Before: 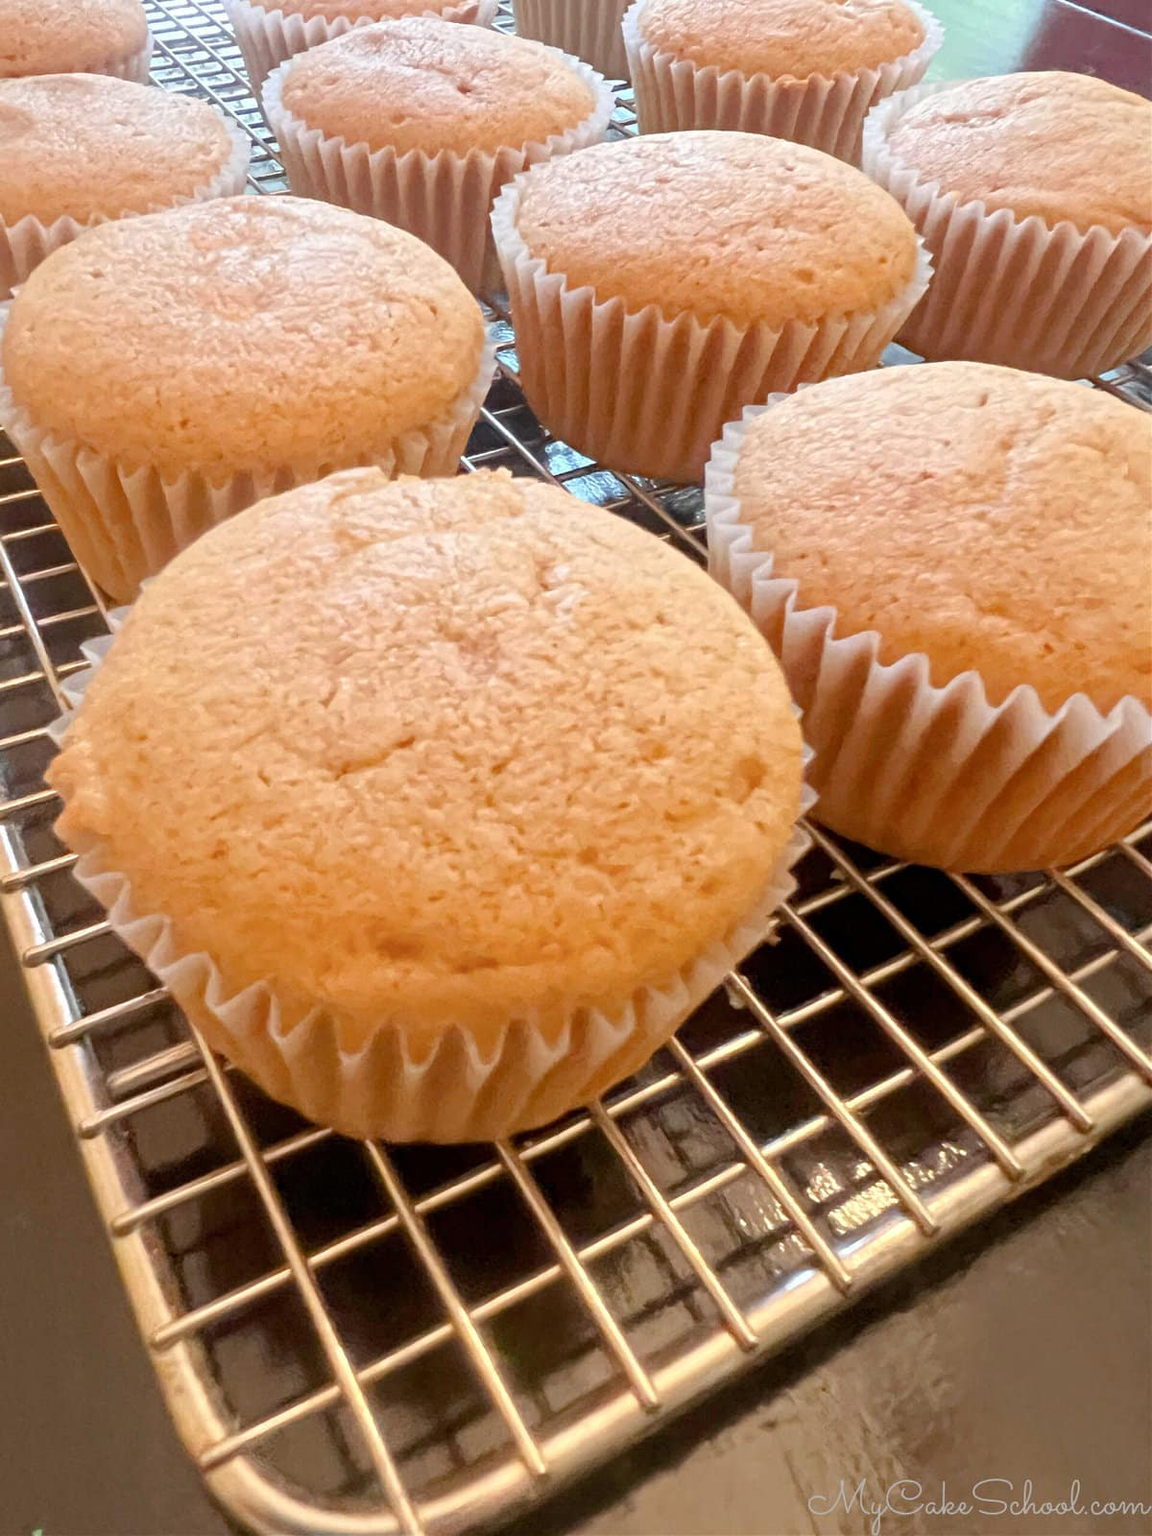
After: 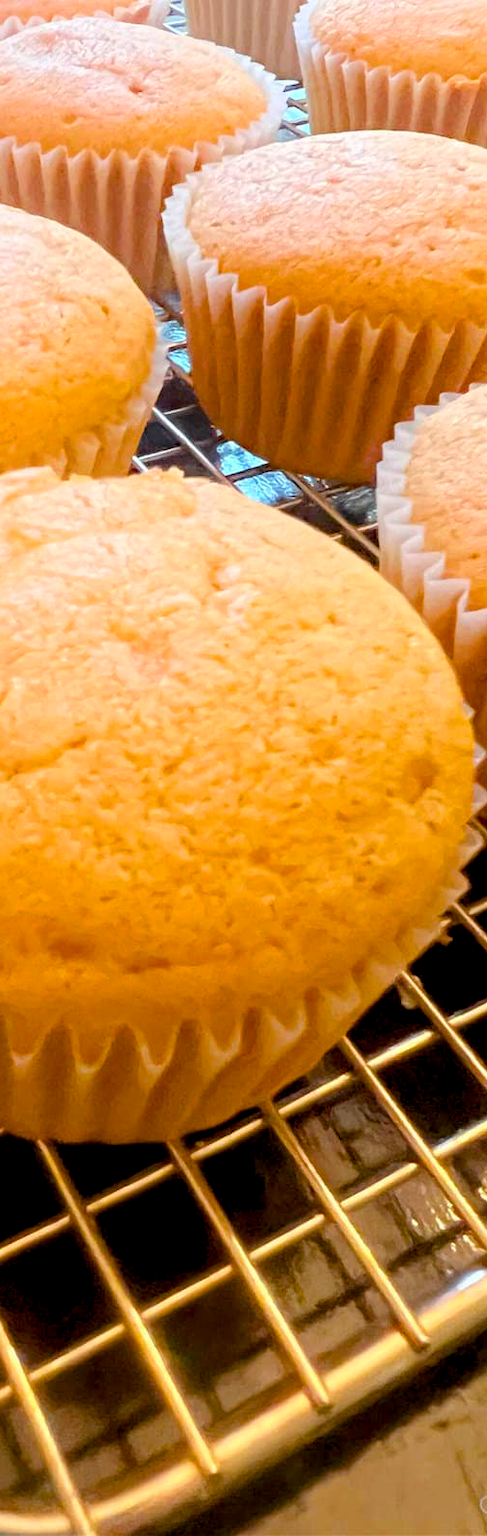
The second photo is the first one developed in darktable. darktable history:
crop: left 28.519%, right 29.118%
color balance rgb: global offset › luminance -0.879%, linear chroma grading › global chroma 15.027%, perceptual saturation grading › global saturation 30.164%, global vibrance 20%
shadows and highlights: shadows -38.97, highlights 62.32, soften with gaussian
